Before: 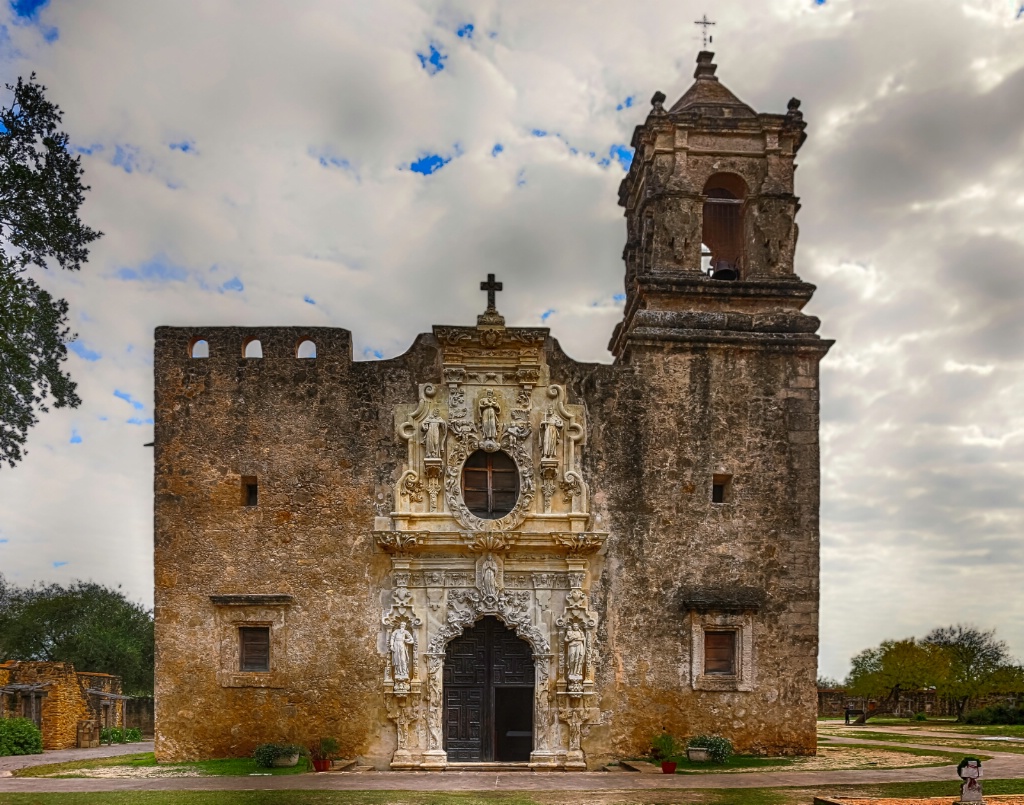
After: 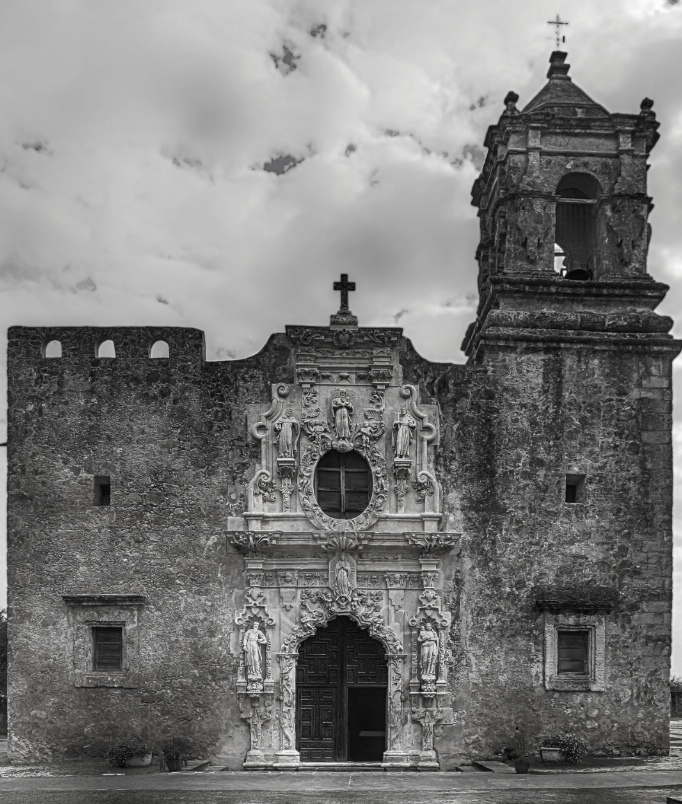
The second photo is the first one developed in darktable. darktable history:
crop and rotate: left 14.358%, right 18.982%
contrast brightness saturation: saturation -0.98
